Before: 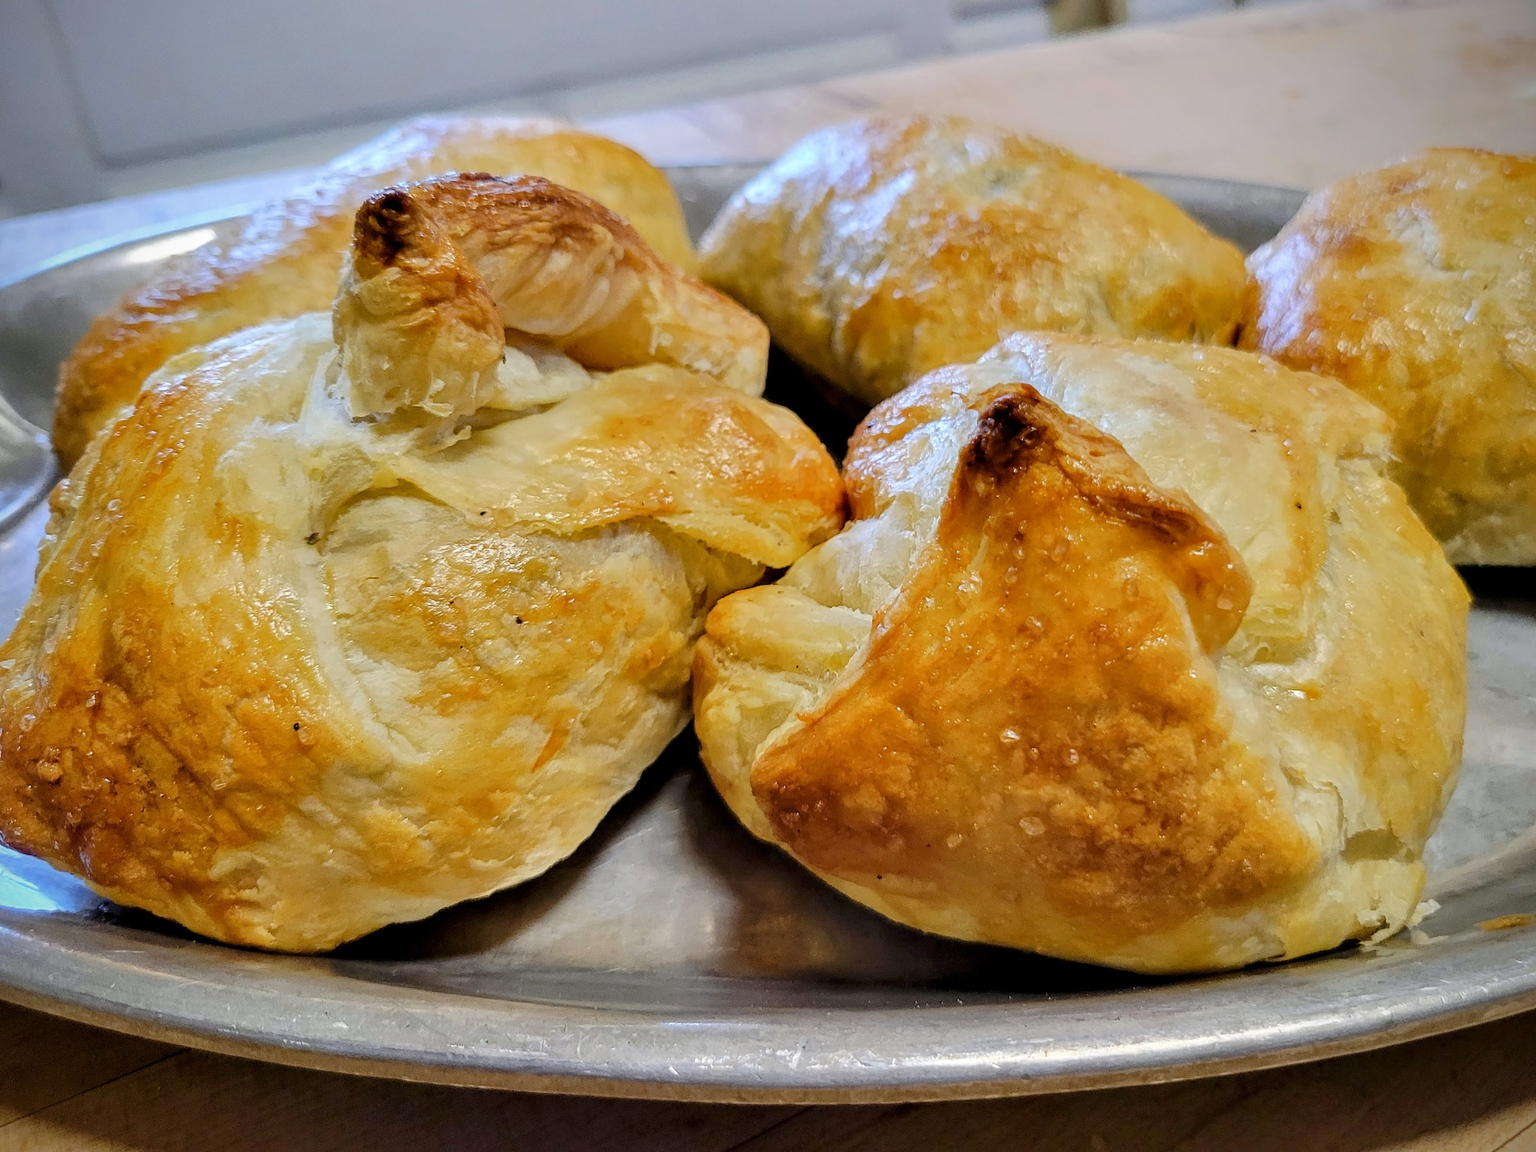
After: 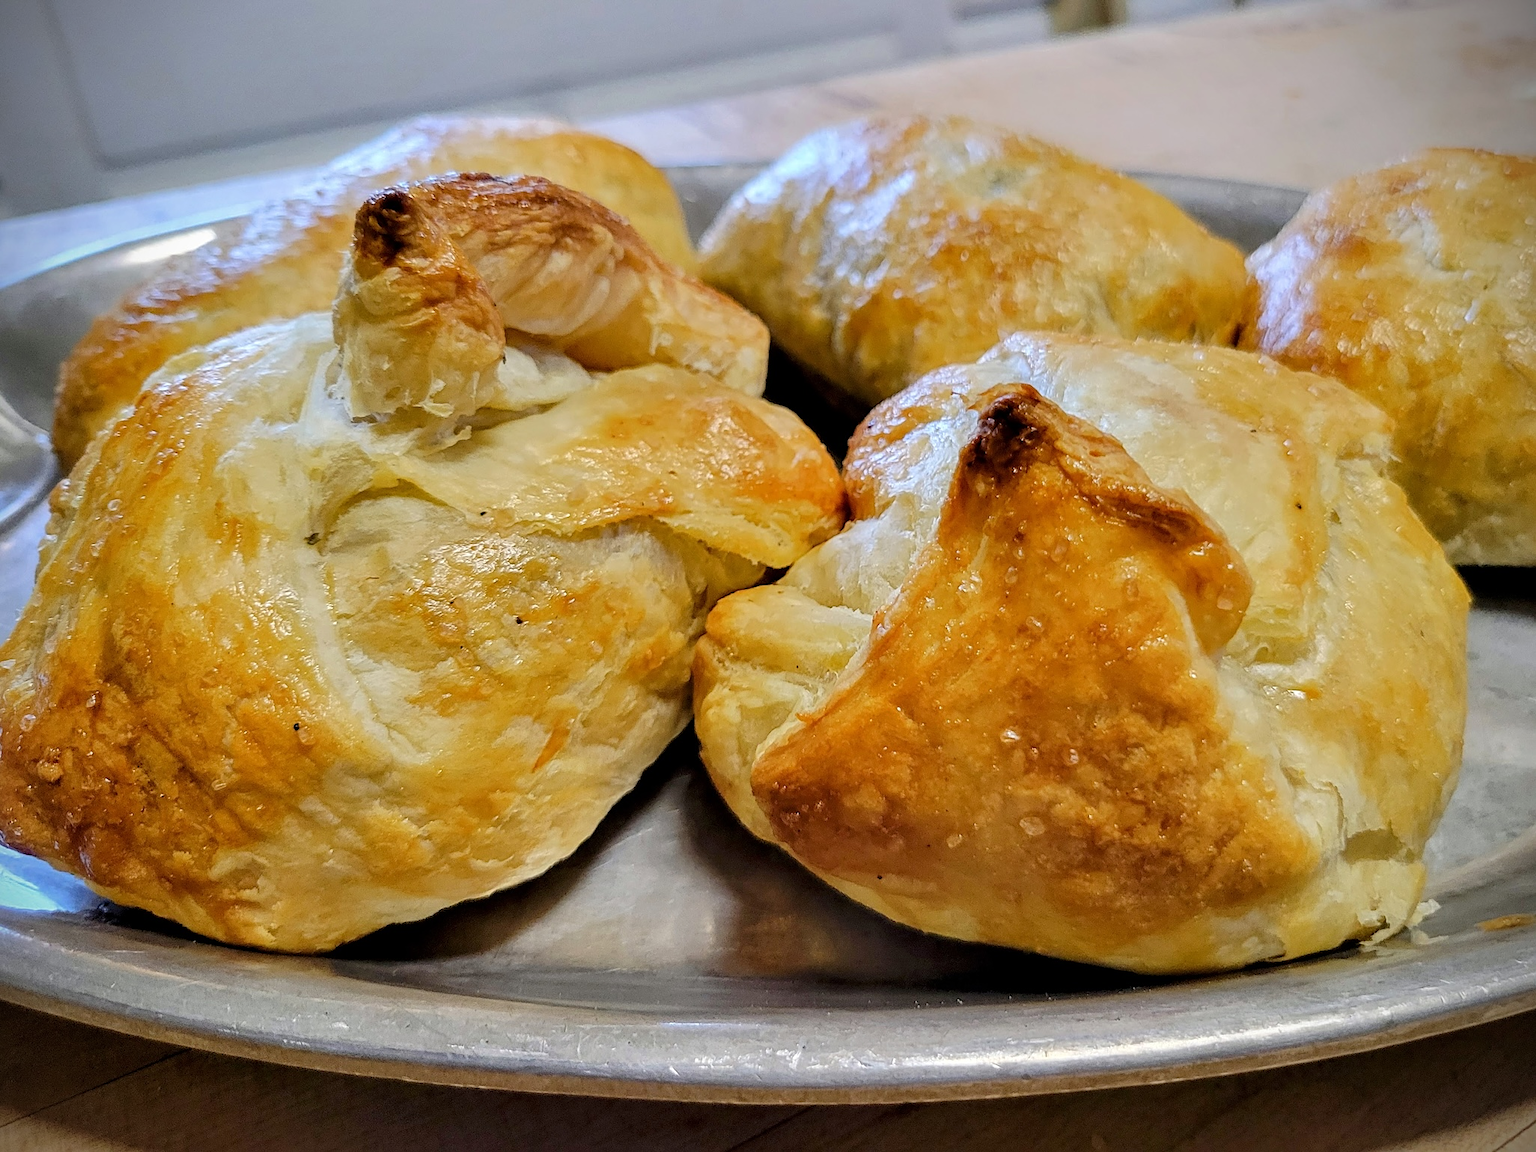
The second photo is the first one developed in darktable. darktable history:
sharpen: amount 0.218
vignetting: fall-off start 99.88%
